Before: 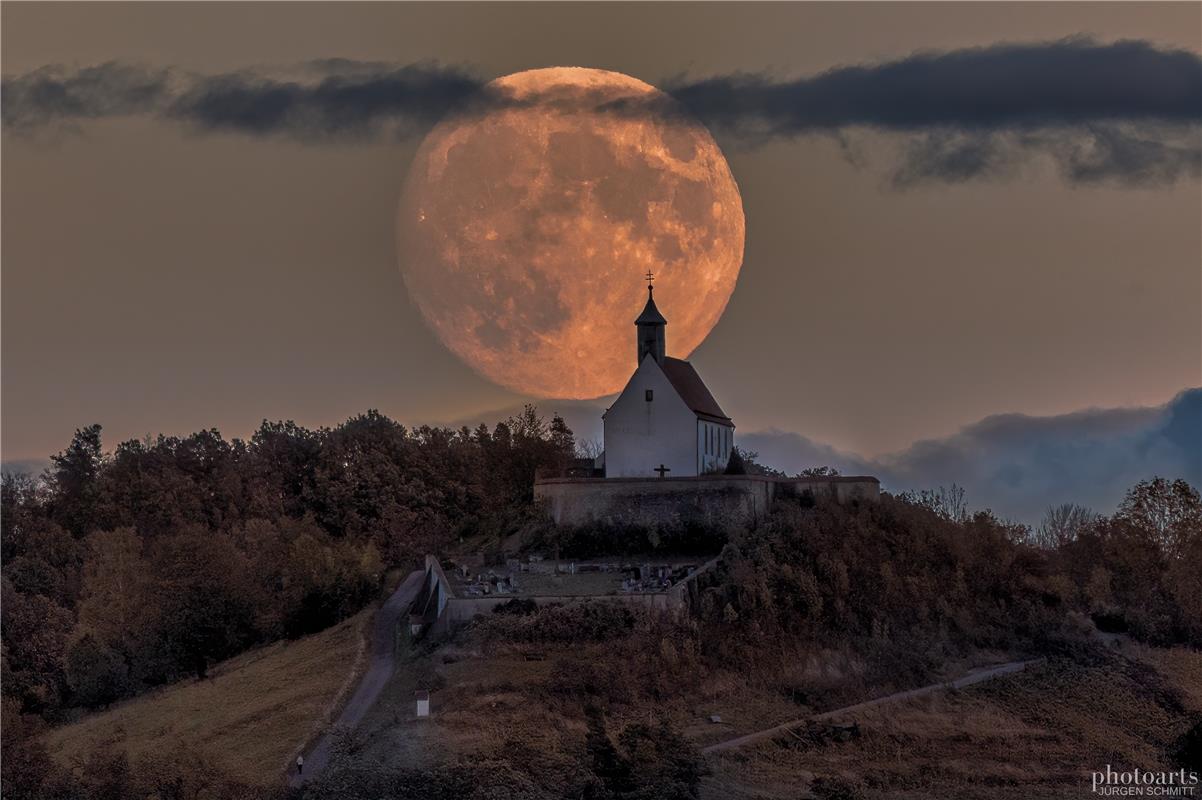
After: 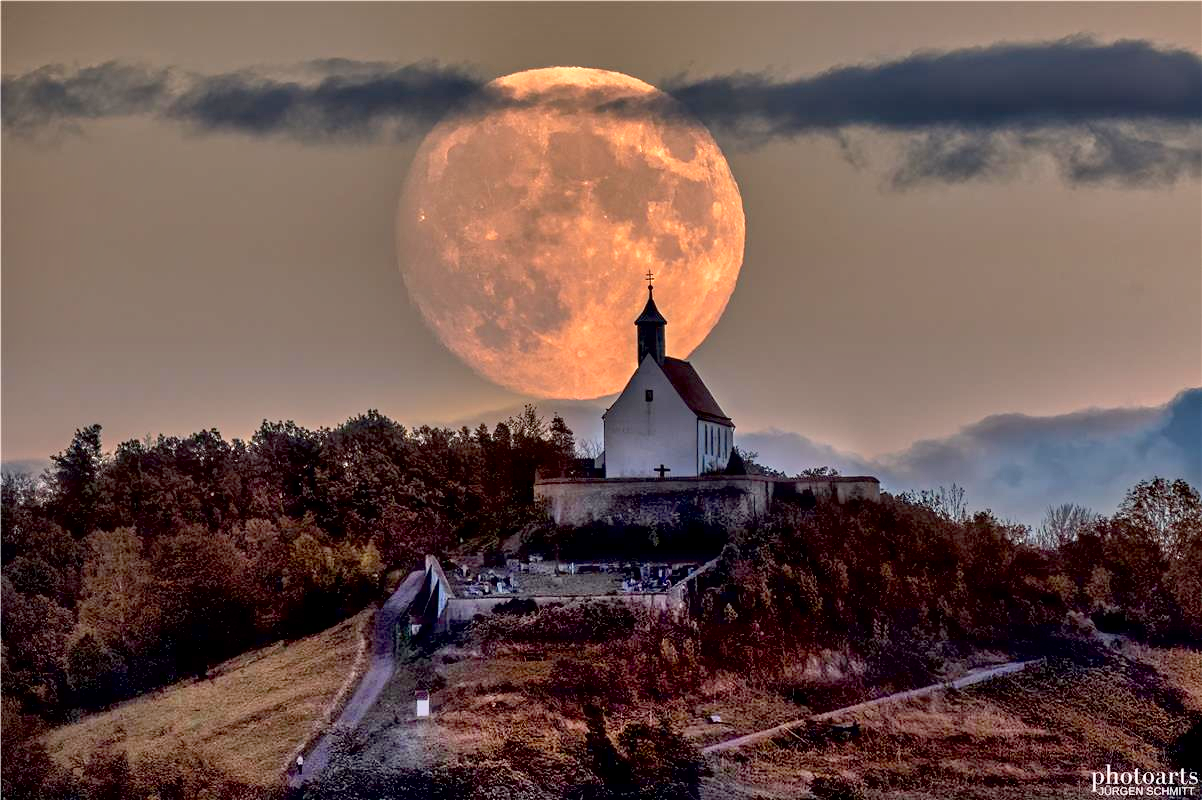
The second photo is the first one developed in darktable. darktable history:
exposure: black level correction 0.01, exposure 1 EV, compensate highlight preservation false
local contrast: mode bilateral grid, contrast 10, coarseness 24, detail 112%, midtone range 0.2
shadows and highlights: soften with gaussian
